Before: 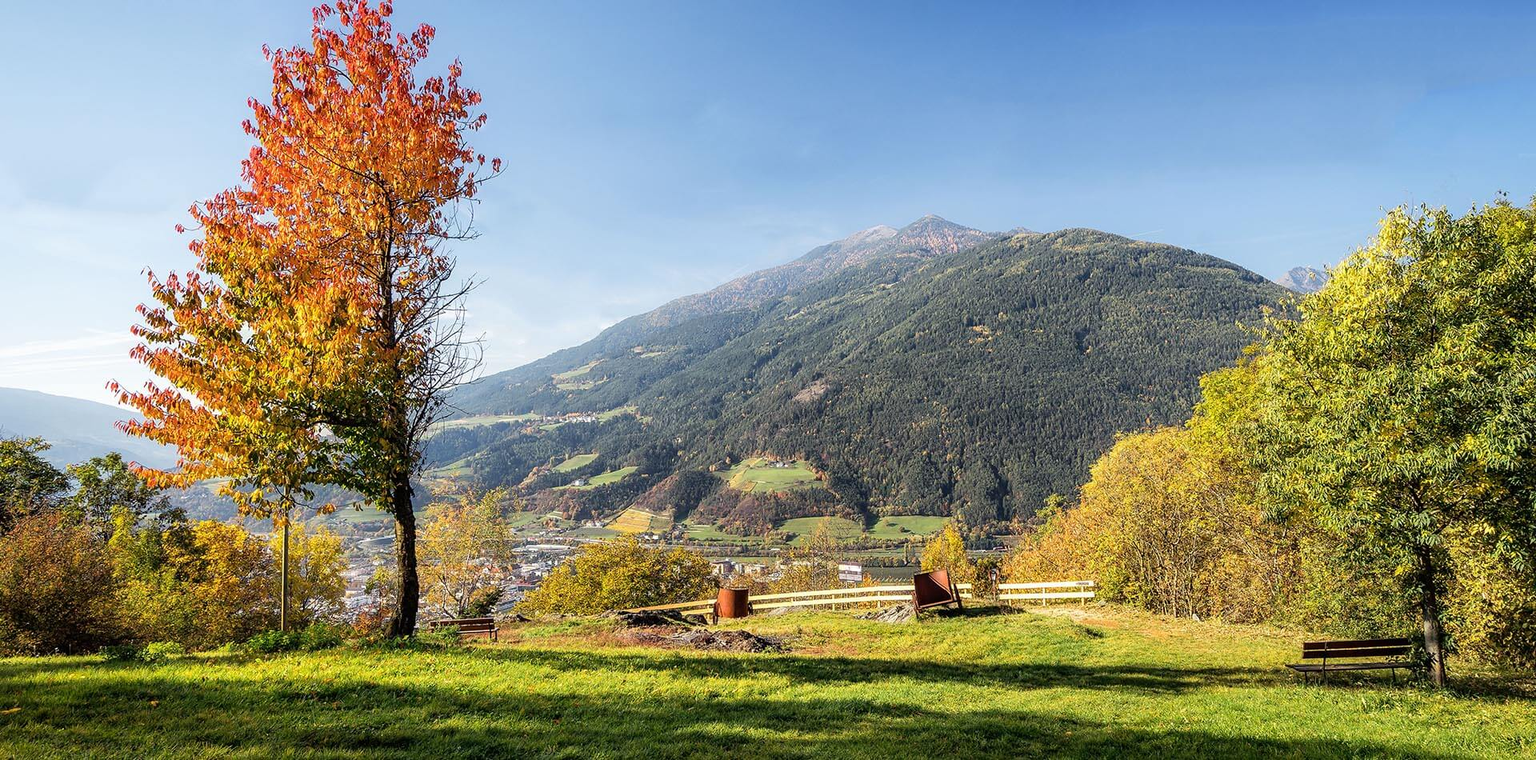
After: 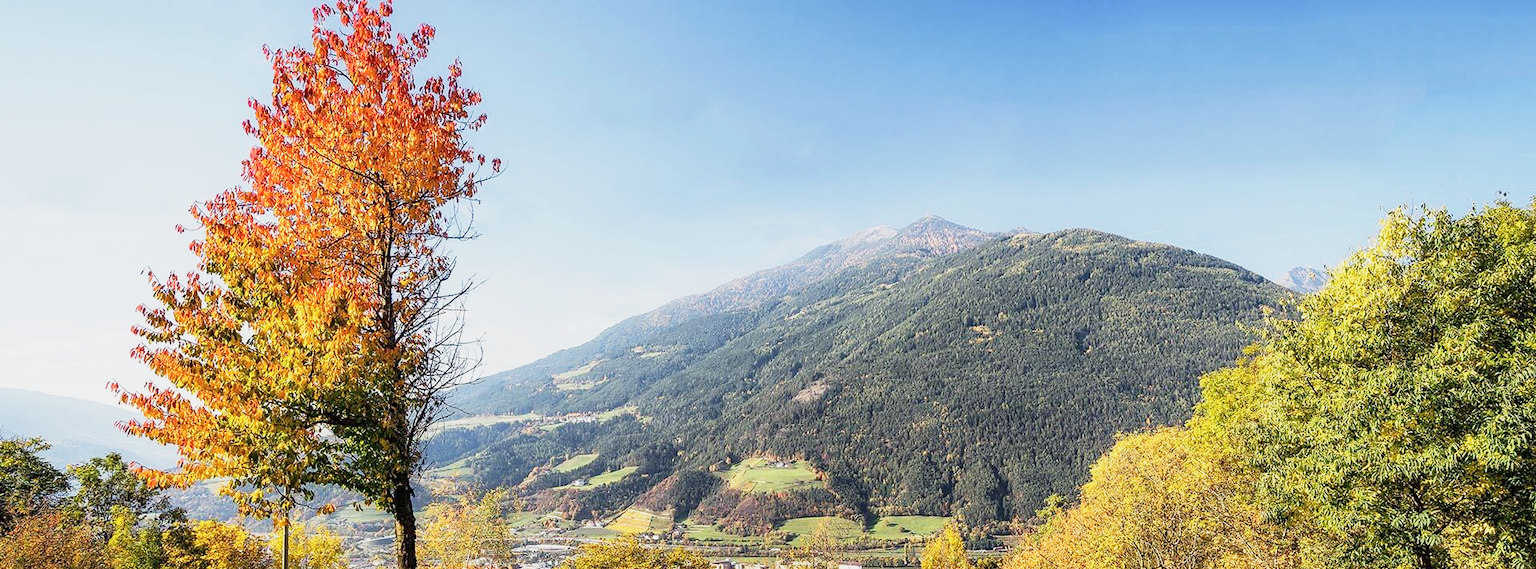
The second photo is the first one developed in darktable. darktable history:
base curve: curves: ch0 [(0, 0) (0.088, 0.125) (0.176, 0.251) (0.354, 0.501) (0.613, 0.749) (1, 0.877)], preserve colors none
crop: bottom 24.988%
